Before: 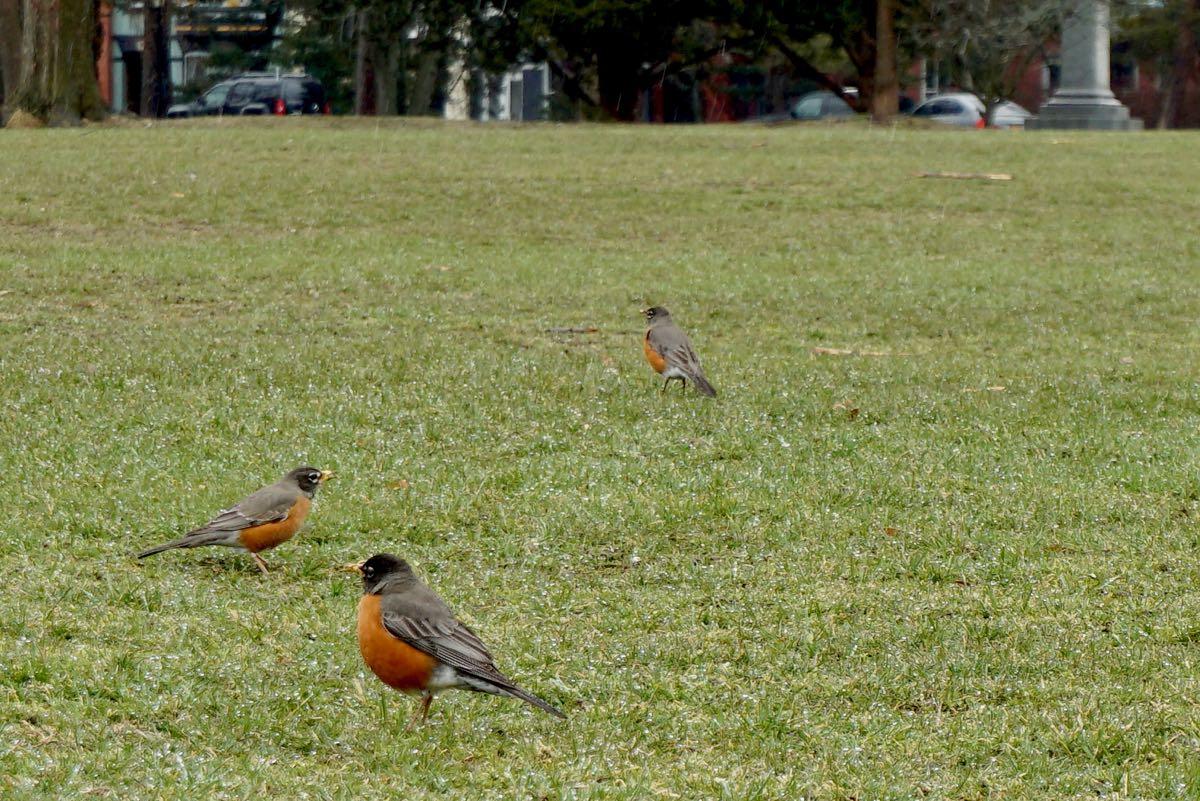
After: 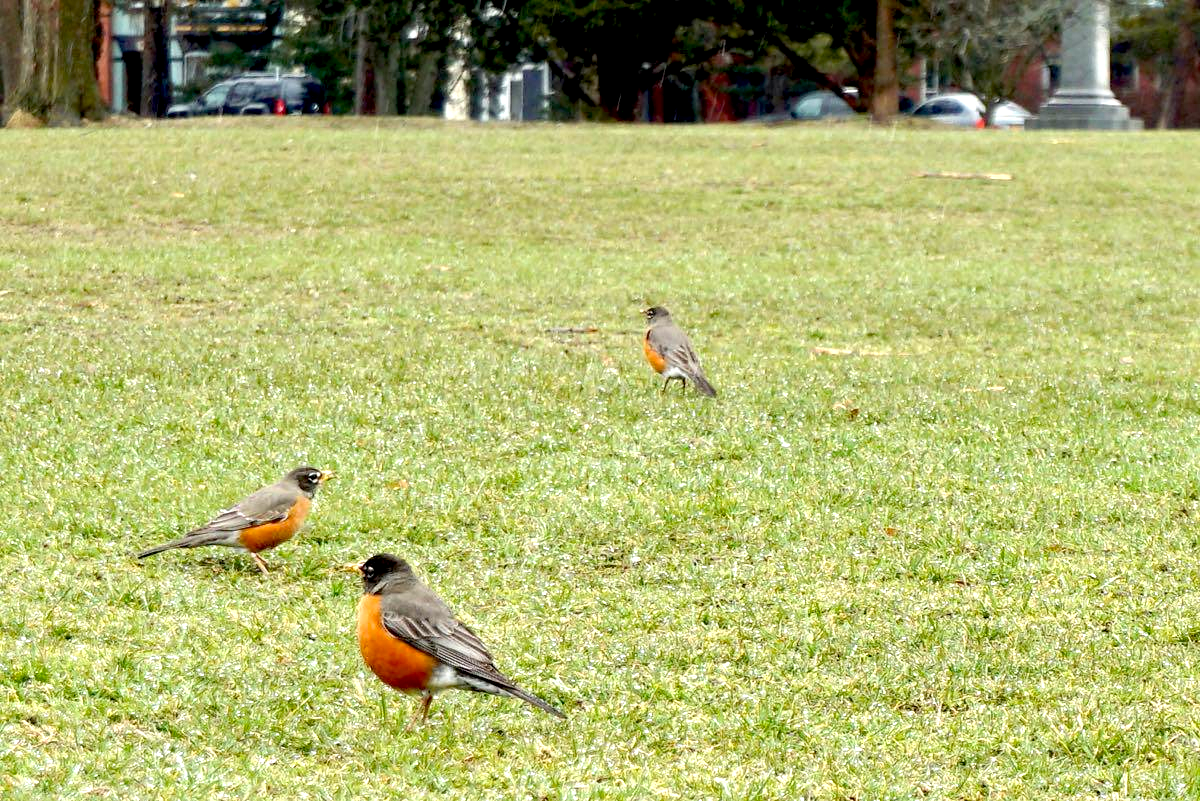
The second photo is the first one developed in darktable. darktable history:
exposure: black level correction 0, exposure 1.1 EV, compensate exposure bias true, compensate highlight preservation false
tone equalizer: on, module defaults
